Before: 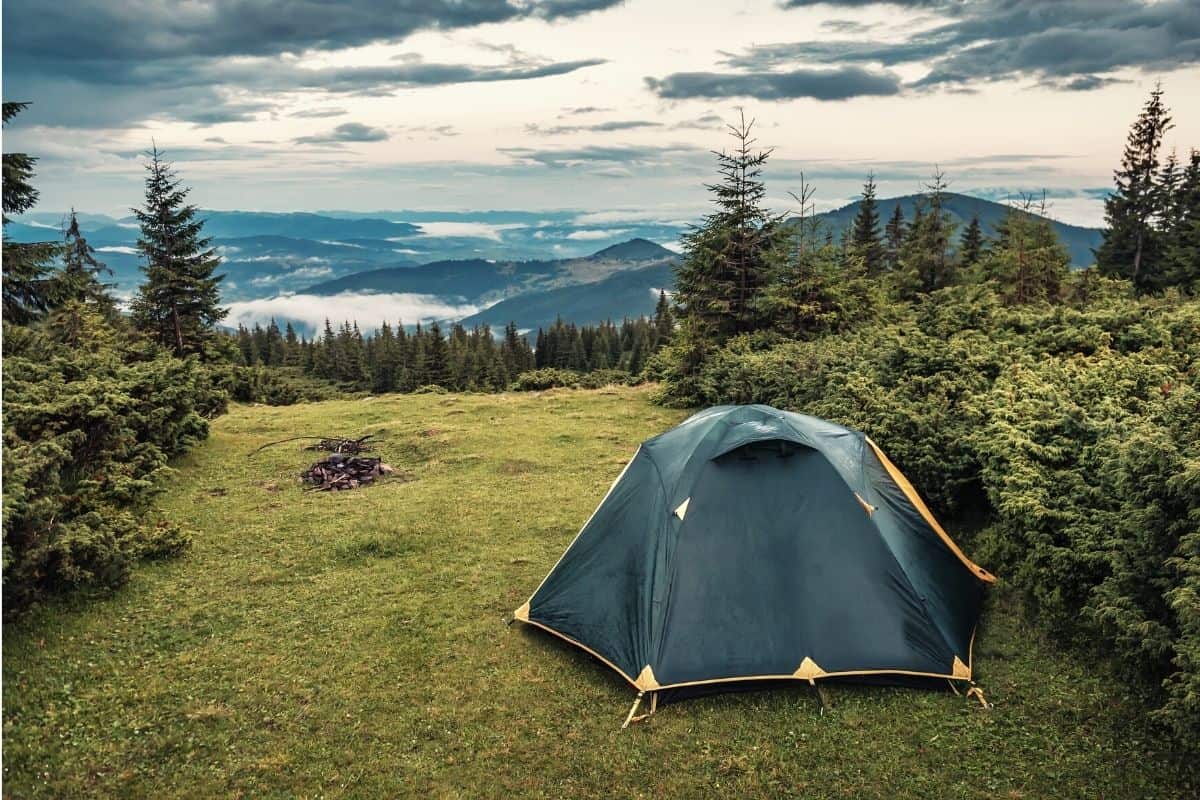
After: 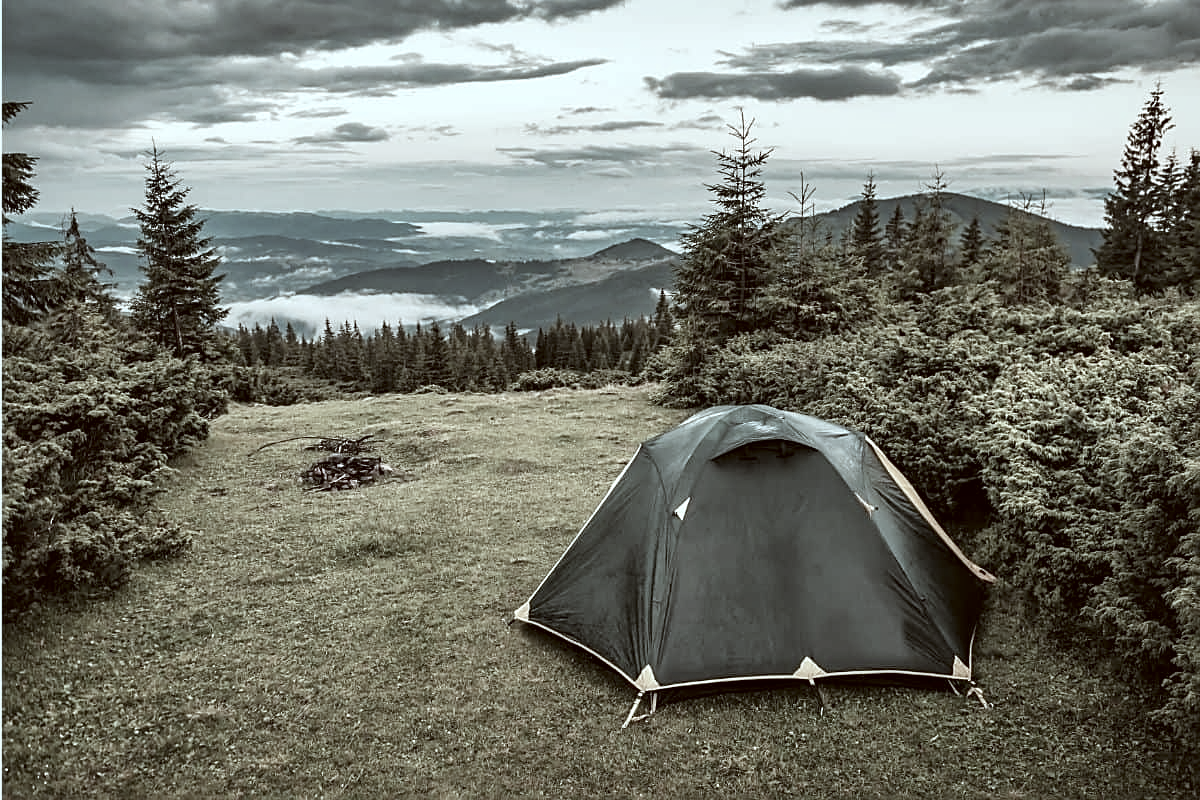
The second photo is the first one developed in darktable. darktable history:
color correction: highlights a* -14.62, highlights b* -16.22, shadows a* 10.12, shadows b* 29.4
sharpen: on, module defaults
local contrast: mode bilateral grid, contrast 20, coarseness 50, detail 120%, midtone range 0.2
tone equalizer: on, module defaults
color zones: curves: ch1 [(0, 0.34) (0.143, 0.164) (0.286, 0.152) (0.429, 0.176) (0.571, 0.173) (0.714, 0.188) (0.857, 0.199) (1, 0.34)]
